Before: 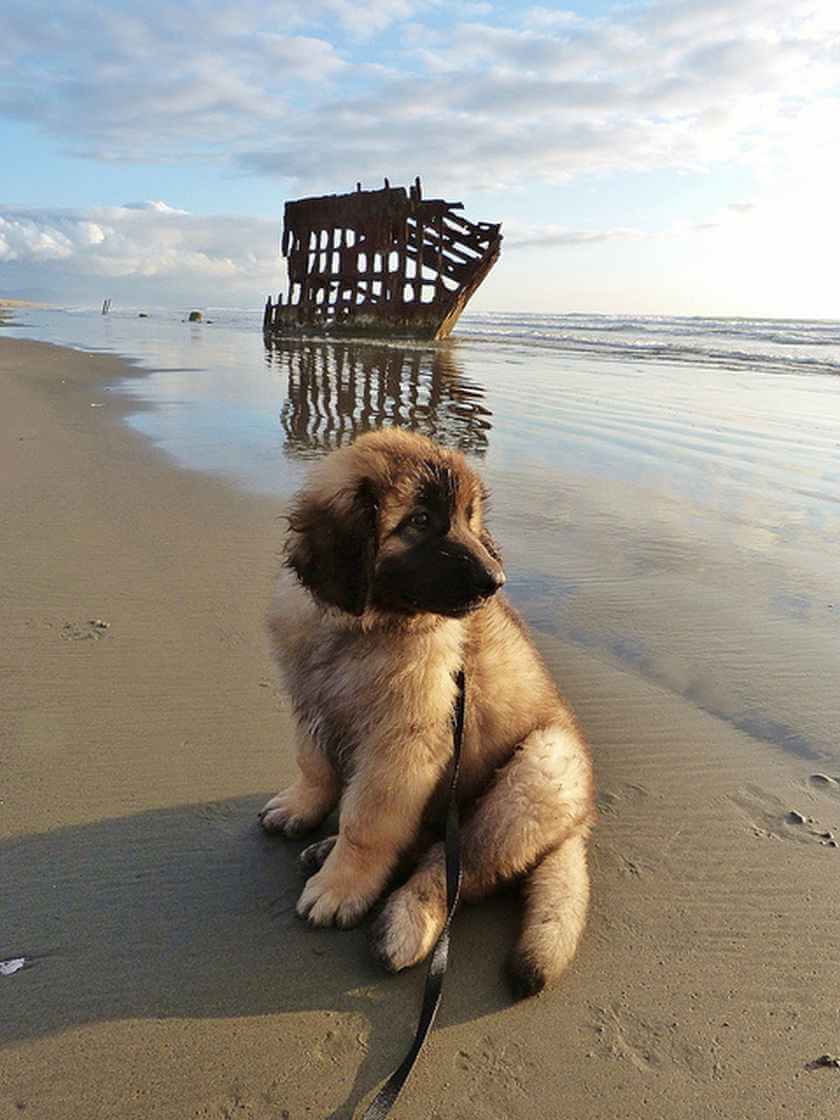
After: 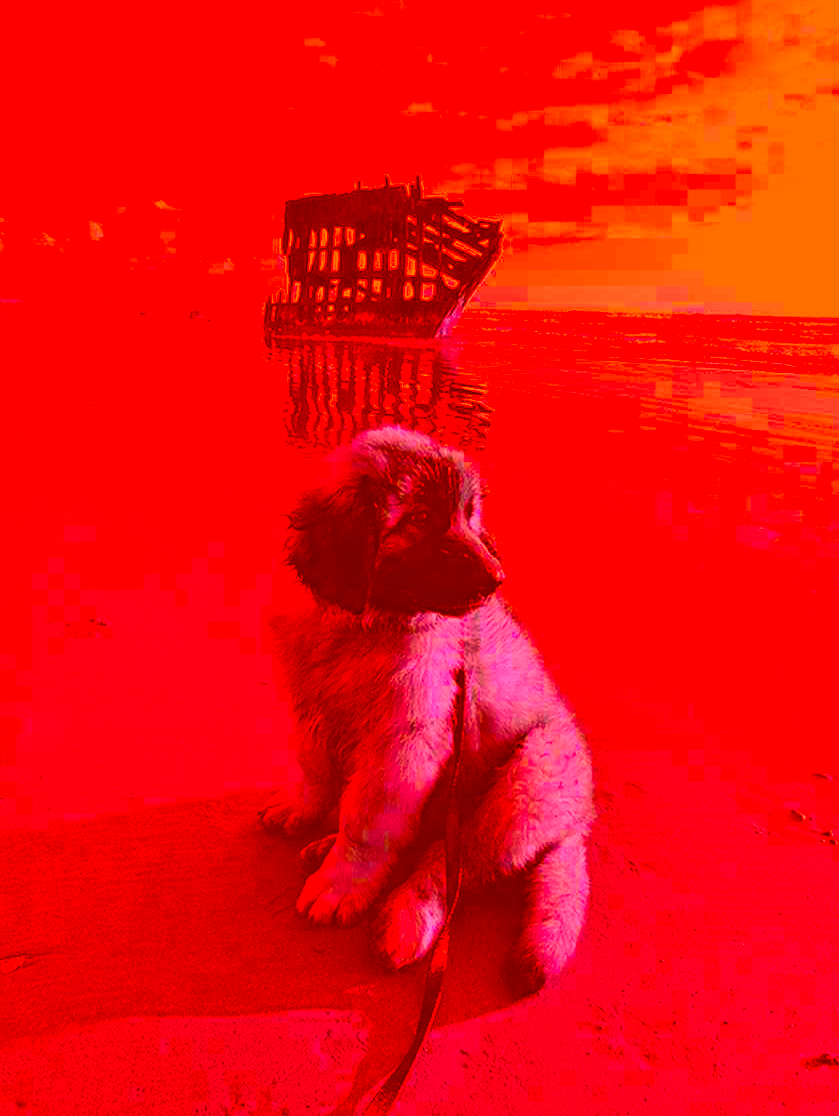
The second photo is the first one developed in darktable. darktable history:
crop: top 0.239%, bottom 0.114%
color correction: highlights a* -38.97, highlights b* -39.96, shadows a* -39.69, shadows b* -39.57, saturation -2.95
